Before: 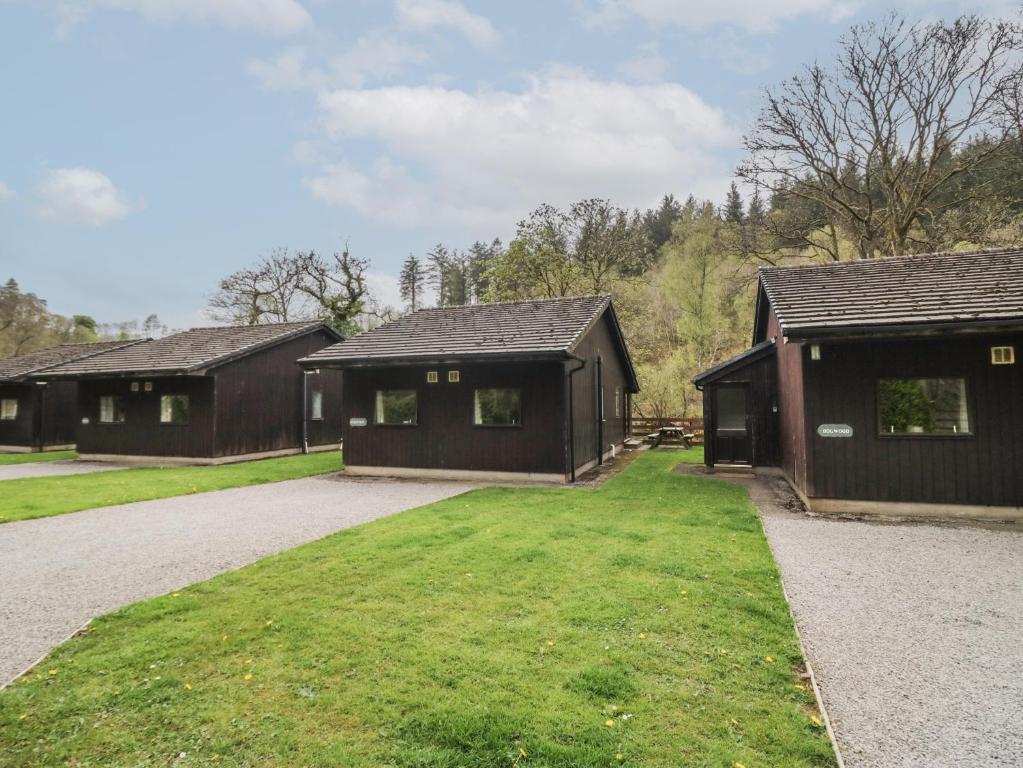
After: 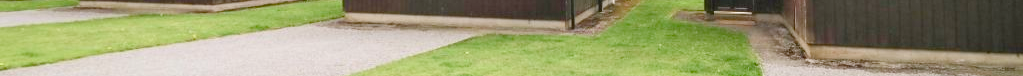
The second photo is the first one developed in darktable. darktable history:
crop and rotate: top 59.084%, bottom 30.916%
levels: levels [0, 0.435, 0.917]
color balance rgb: shadows lift › chroma 1%, shadows lift › hue 113°, highlights gain › chroma 0.2%, highlights gain › hue 333°, perceptual saturation grading › global saturation 20%, perceptual saturation grading › highlights -50%, perceptual saturation grading › shadows 25%, contrast -10%
